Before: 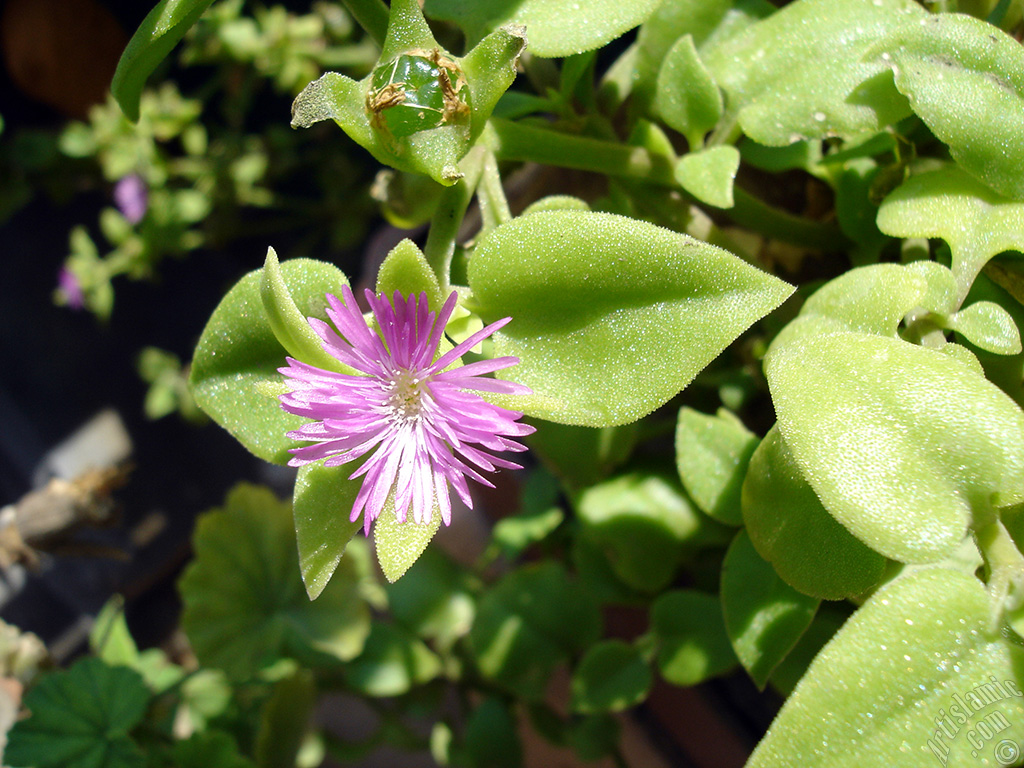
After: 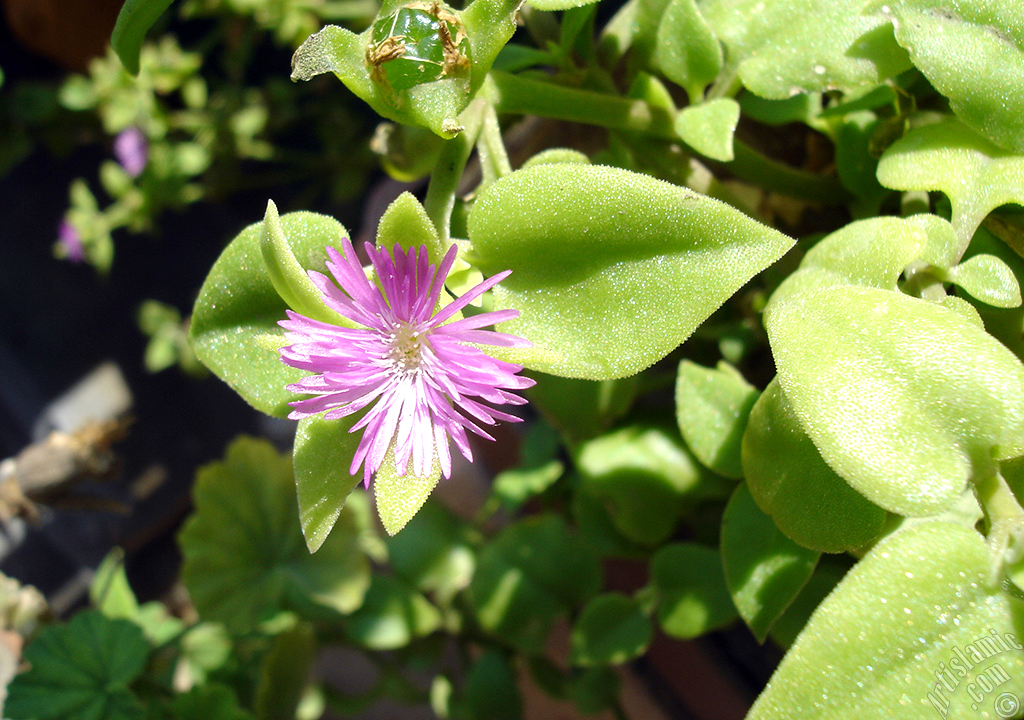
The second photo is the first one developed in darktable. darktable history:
exposure: exposure 0.207 EV, compensate highlight preservation false
crop and rotate: top 6.25%
